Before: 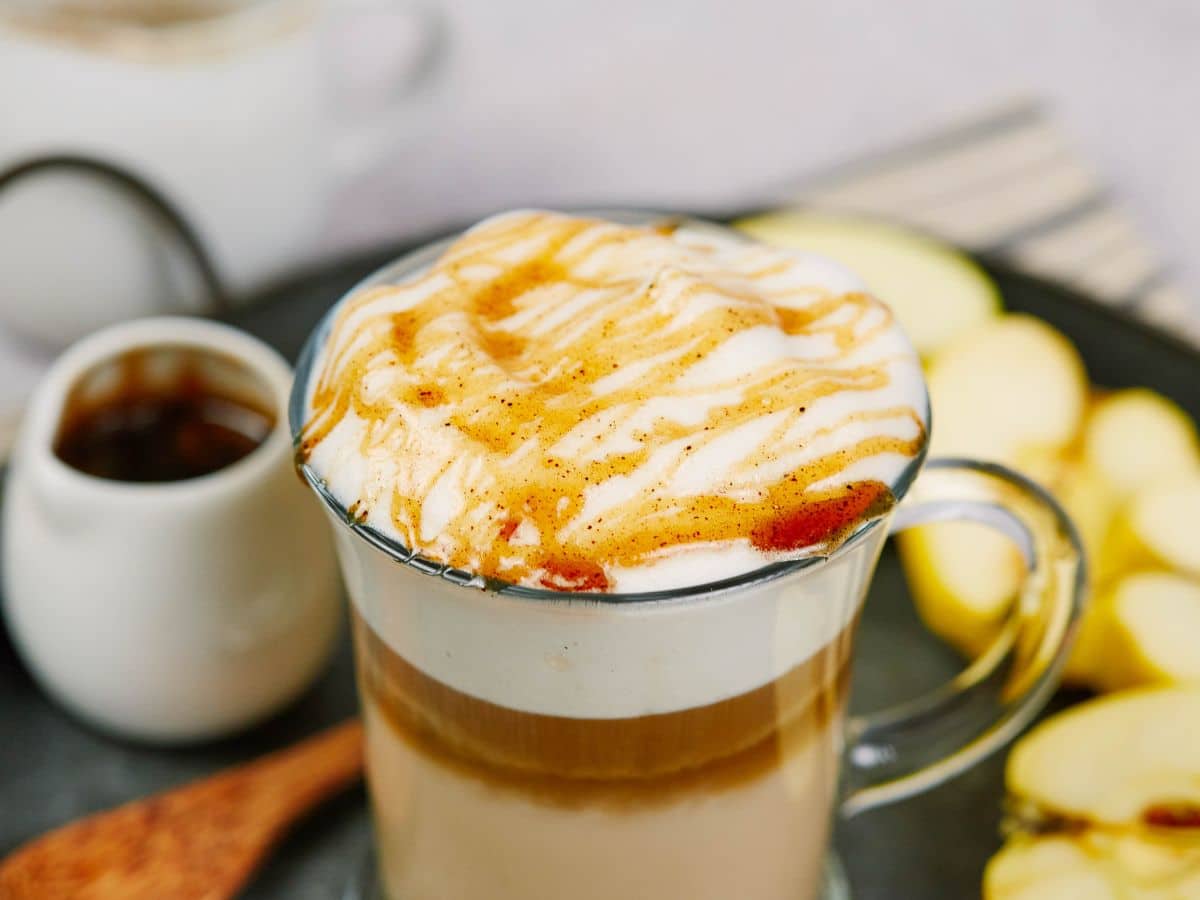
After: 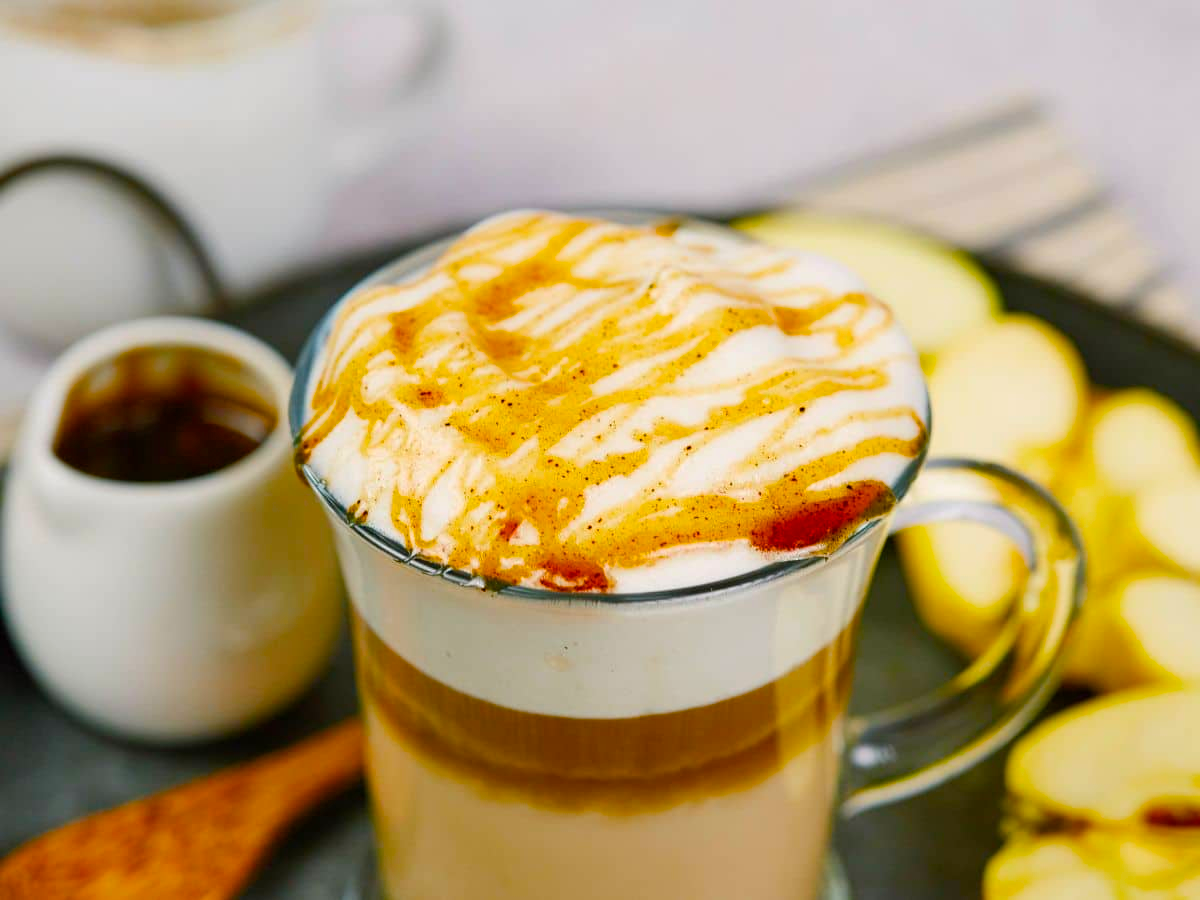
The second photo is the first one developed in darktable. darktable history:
color balance rgb: power › hue 329.82°, perceptual saturation grading › global saturation 36.564%, perceptual saturation grading › shadows 35.85%
